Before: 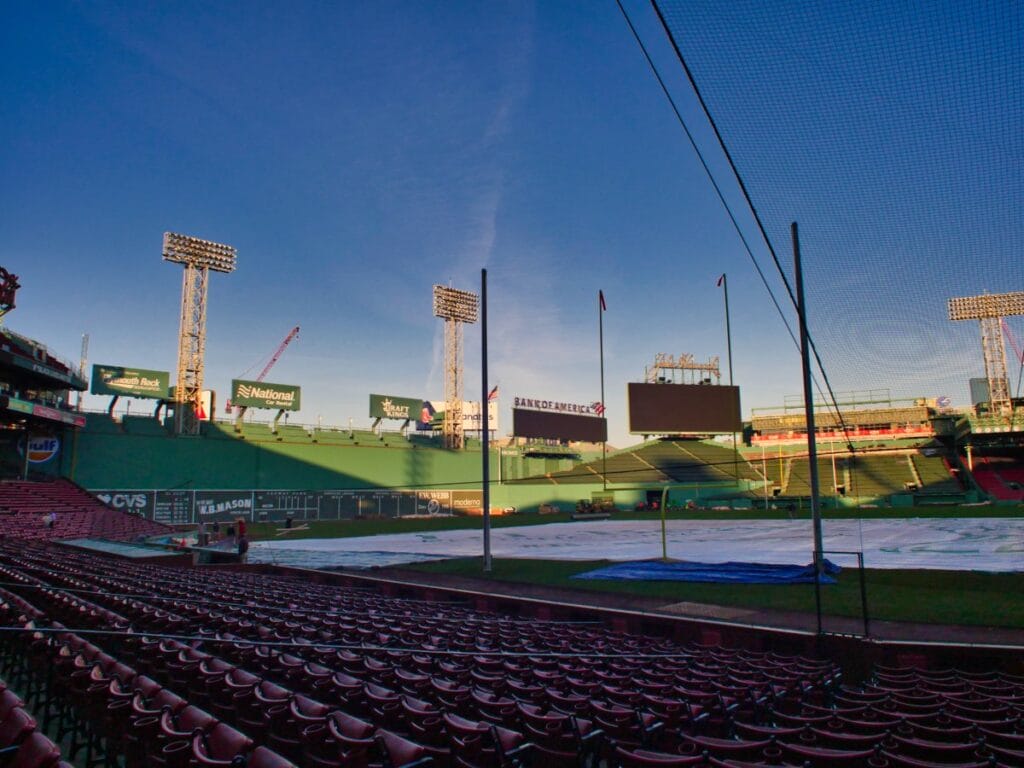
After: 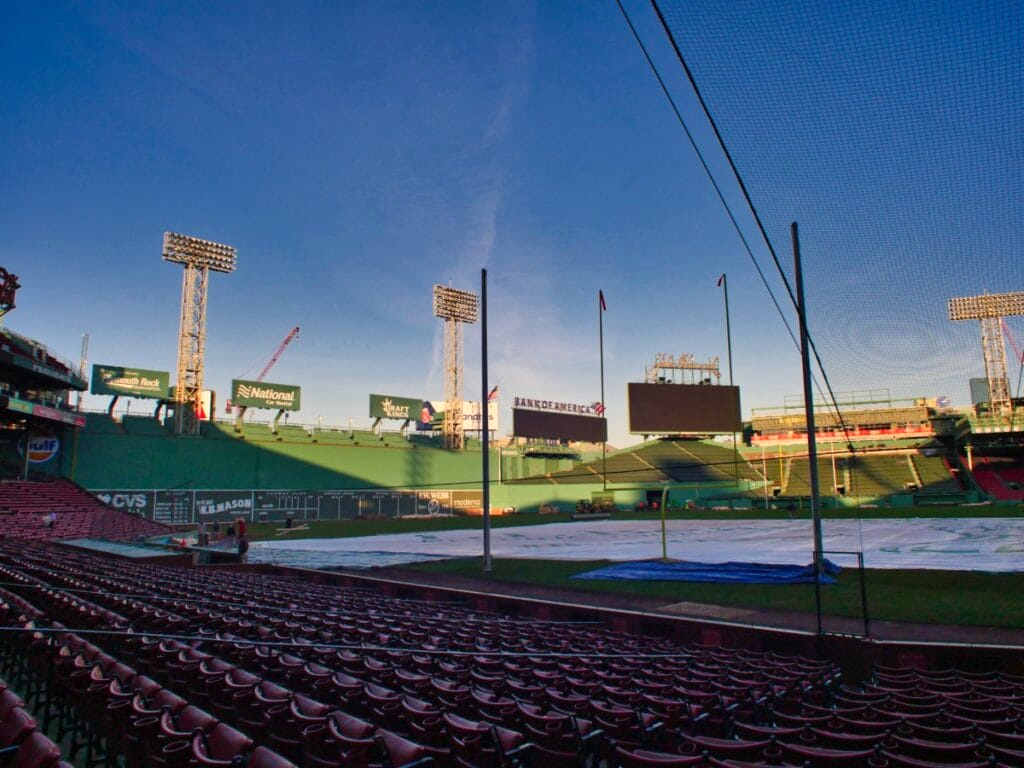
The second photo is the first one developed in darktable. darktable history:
exposure: exposure 0.153 EV, compensate highlight preservation false
